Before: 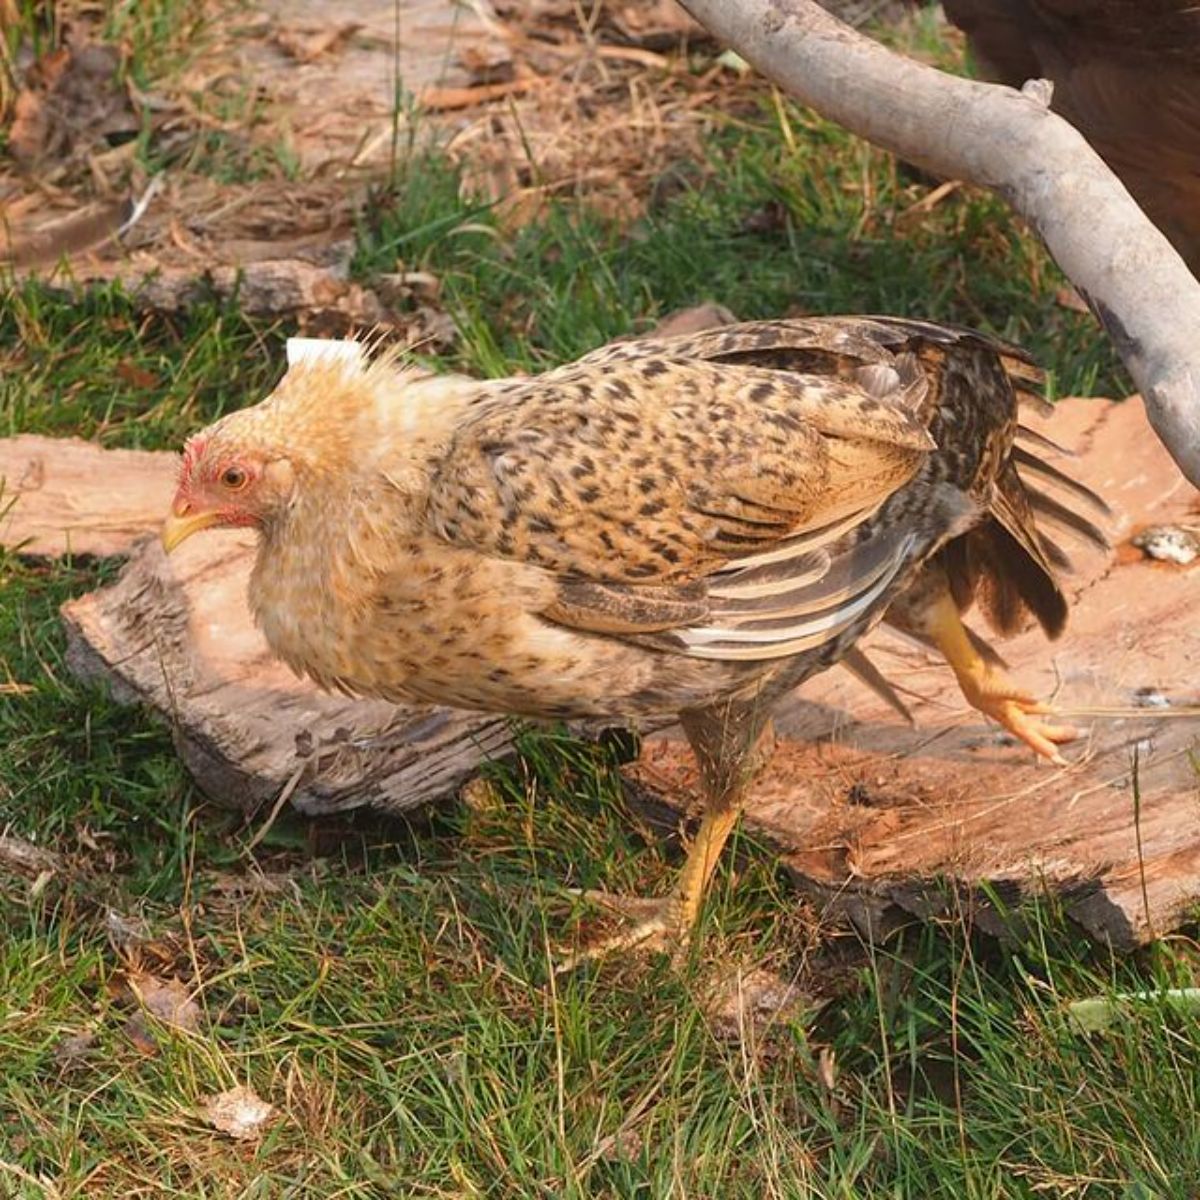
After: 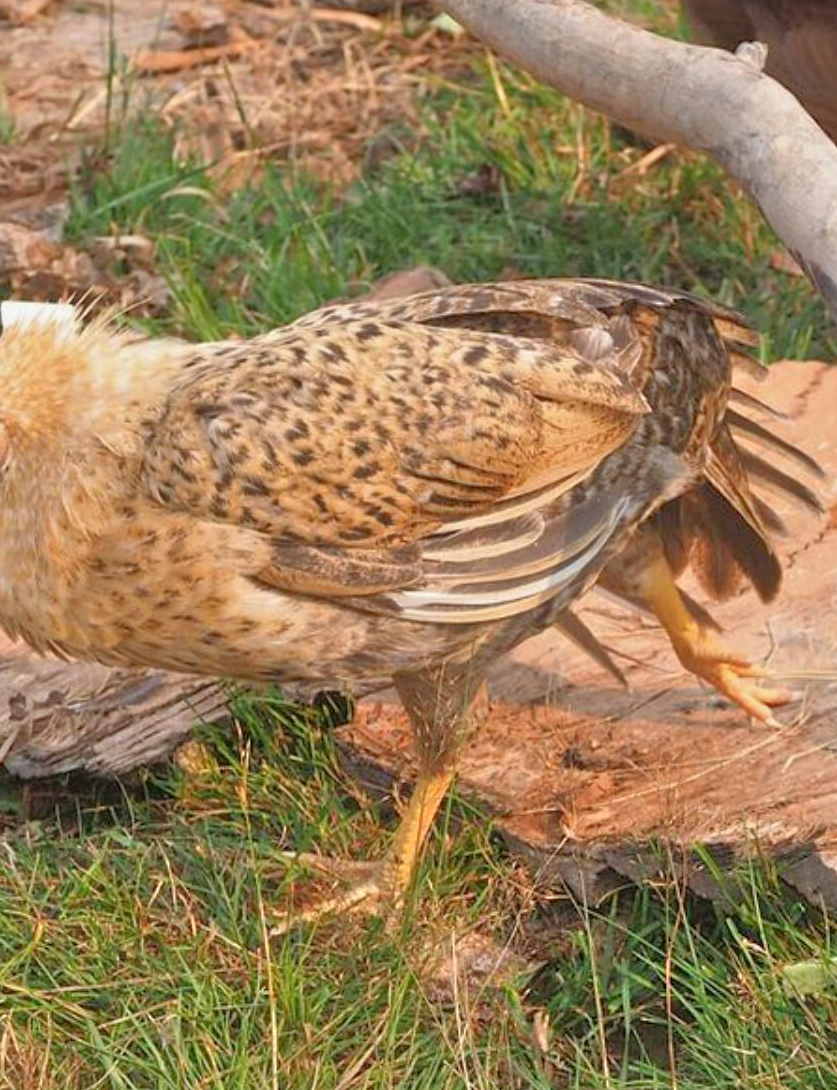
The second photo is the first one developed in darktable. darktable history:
exposure: exposure -0.149 EV, compensate highlight preservation false
tone equalizer: -7 EV 0.163 EV, -6 EV 0.626 EV, -5 EV 1.16 EV, -4 EV 1.36 EV, -3 EV 1.15 EV, -2 EV 0.6 EV, -1 EV 0.164 EV
crop and rotate: left 23.858%, top 3.152%, right 6.335%, bottom 6.008%
color calibration: illuminant same as pipeline (D50), adaptation none (bypass), x 0.333, y 0.333, temperature 5006.52 K
